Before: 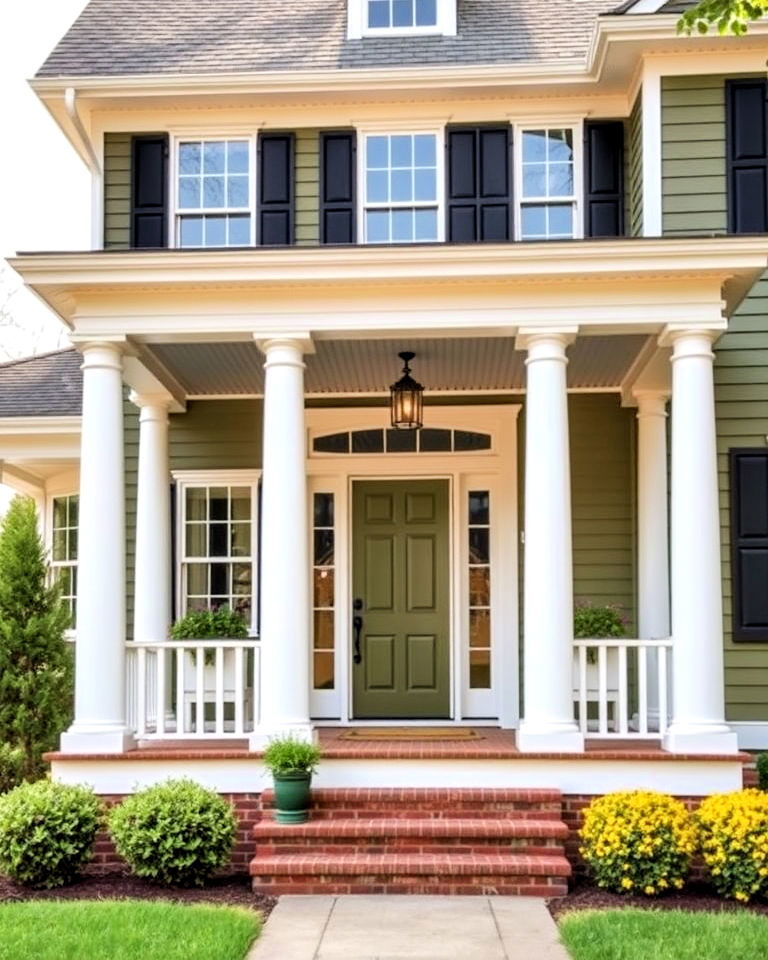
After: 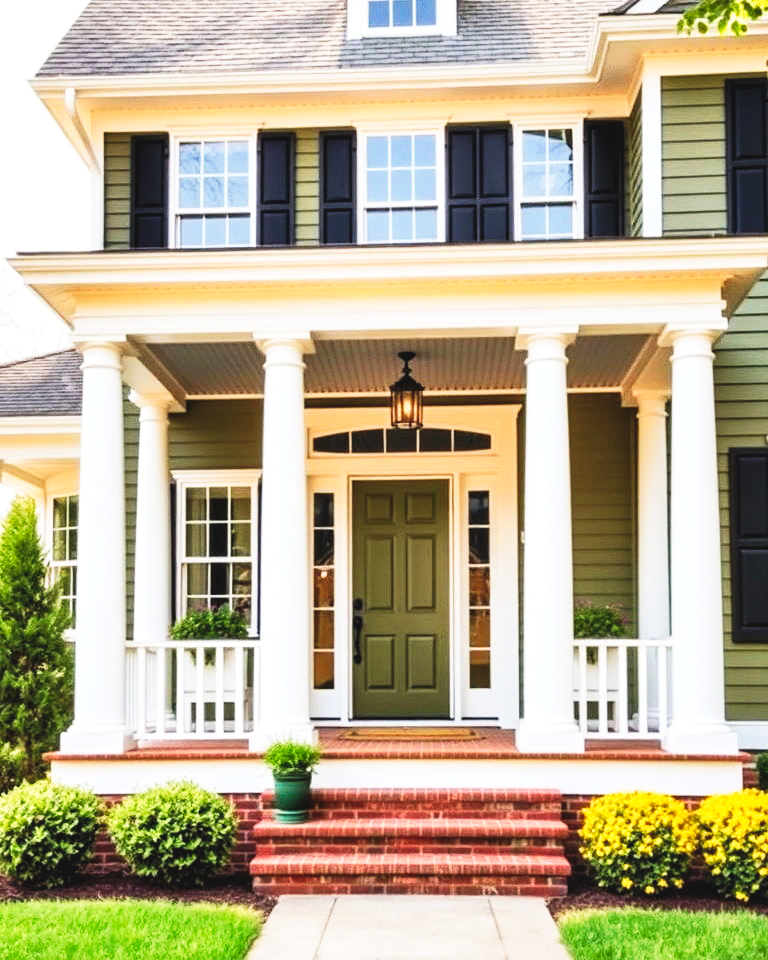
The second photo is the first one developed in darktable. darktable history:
tone curve: curves: ch0 [(0, 0.058) (0.198, 0.188) (0.512, 0.582) (0.625, 0.754) (0.81, 0.934) (1, 1)], preserve colors none
